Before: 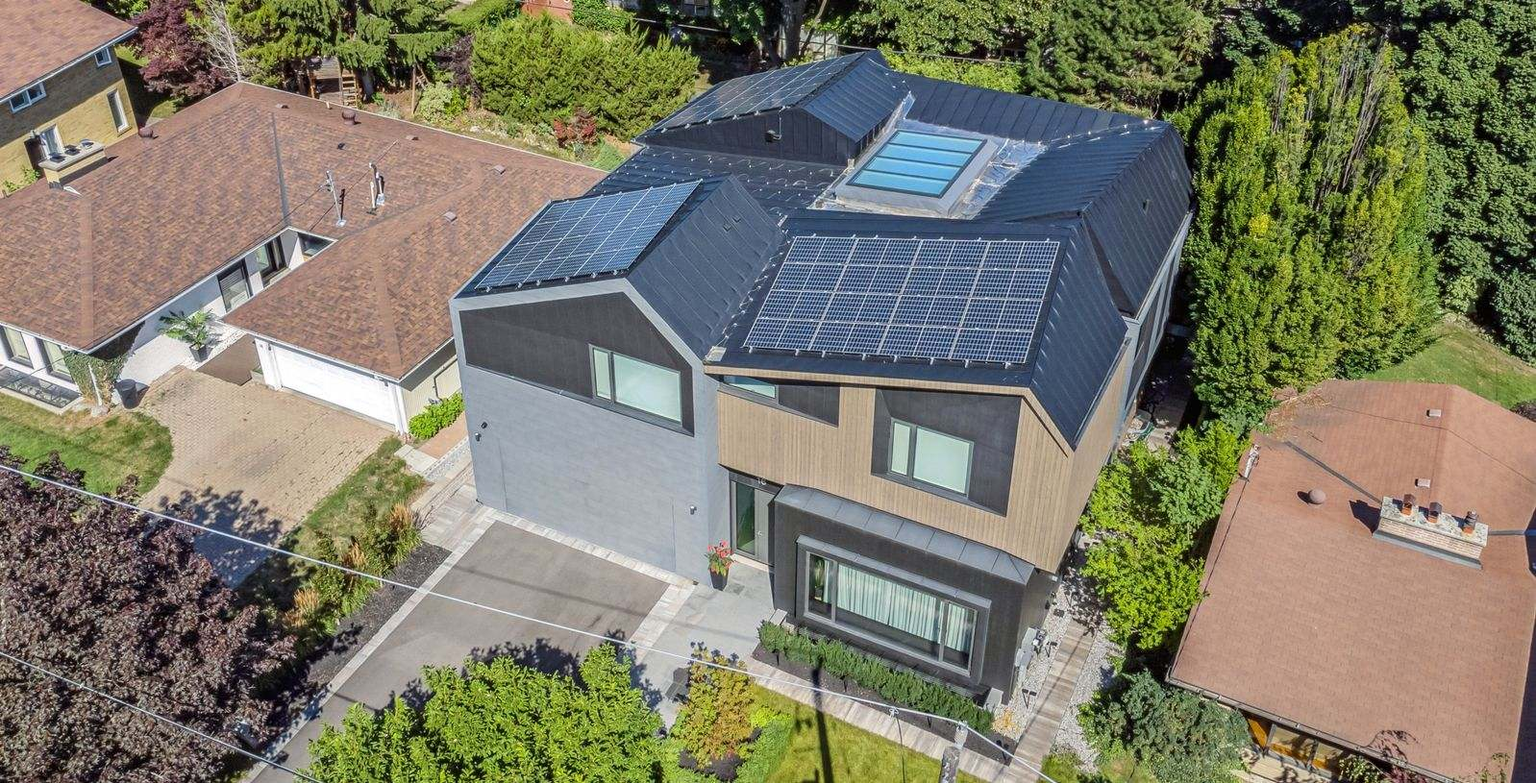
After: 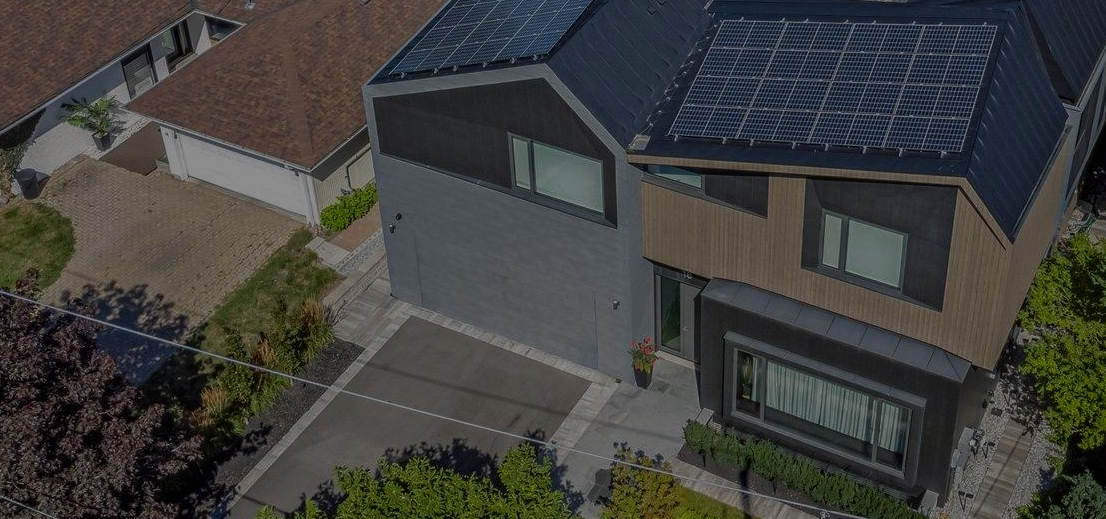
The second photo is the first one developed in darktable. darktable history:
tone equalizer: -8 EV -1.98 EV, -7 EV -1.97 EV, -6 EV -2 EV, -5 EV -1.99 EV, -4 EV -1.97 EV, -3 EV -1.99 EV, -2 EV -1.99 EV, -1 EV -1.61 EV, +0 EV -1.99 EV, edges refinement/feathering 500, mask exposure compensation -1.57 EV, preserve details no
shadows and highlights: radius 121.42, shadows 21.78, white point adjustment -9.7, highlights -15.82, soften with gaussian
crop: left 6.597%, top 27.763%, right 24.154%, bottom 8.513%
